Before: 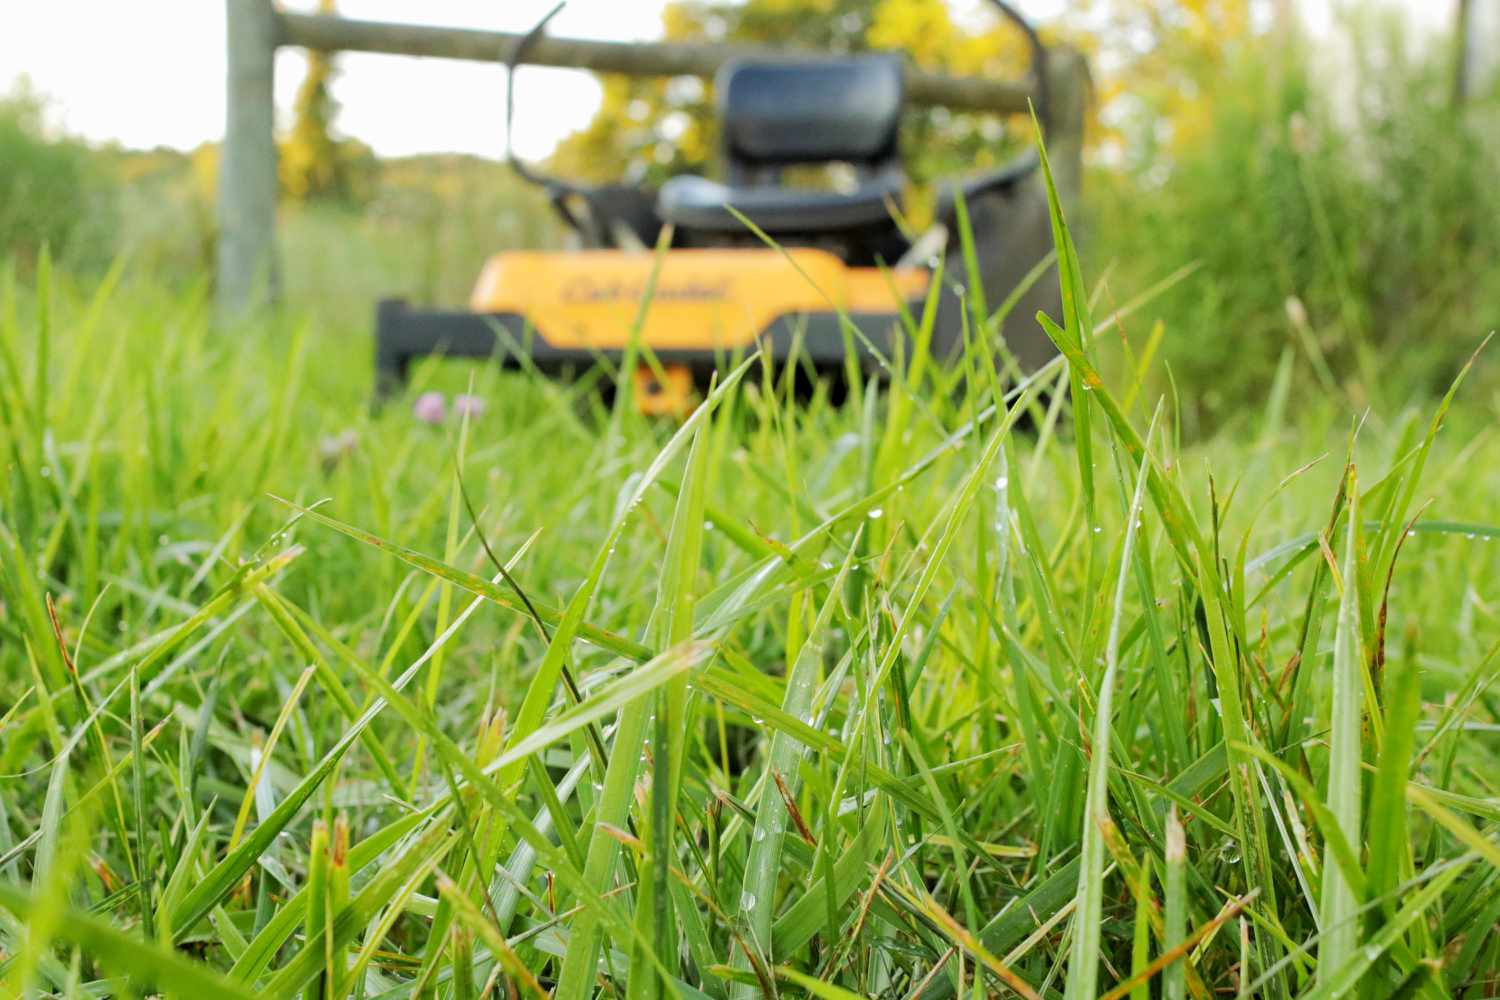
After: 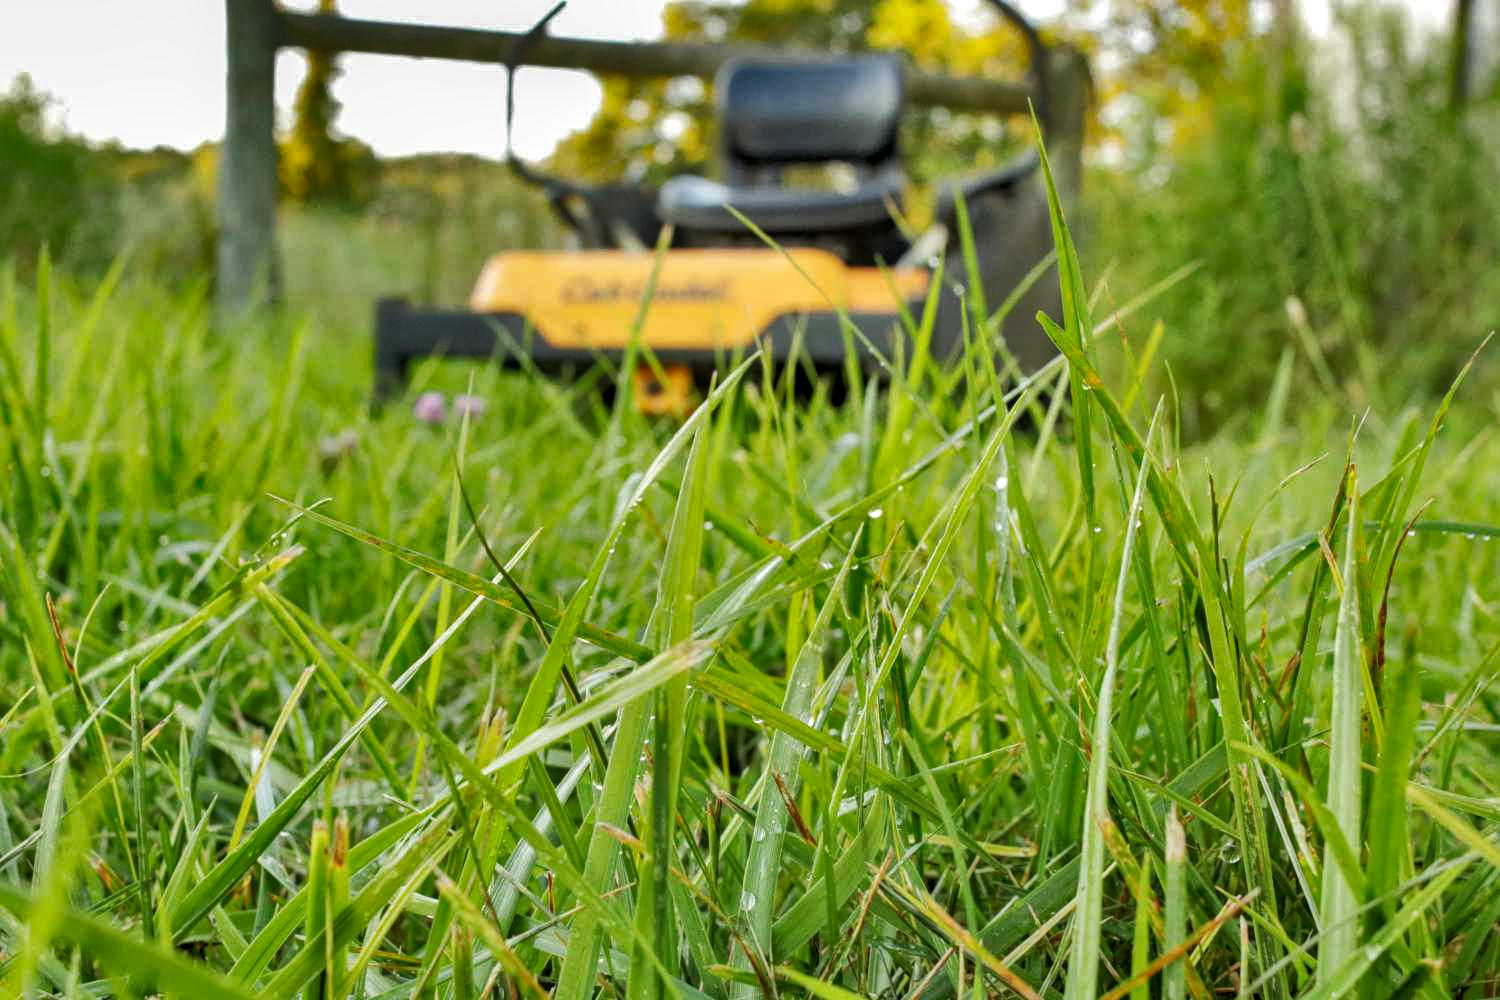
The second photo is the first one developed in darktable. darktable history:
shadows and highlights: shadows 24.5, highlights -78.15, soften with gaussian
local contrast: on, module defaults
